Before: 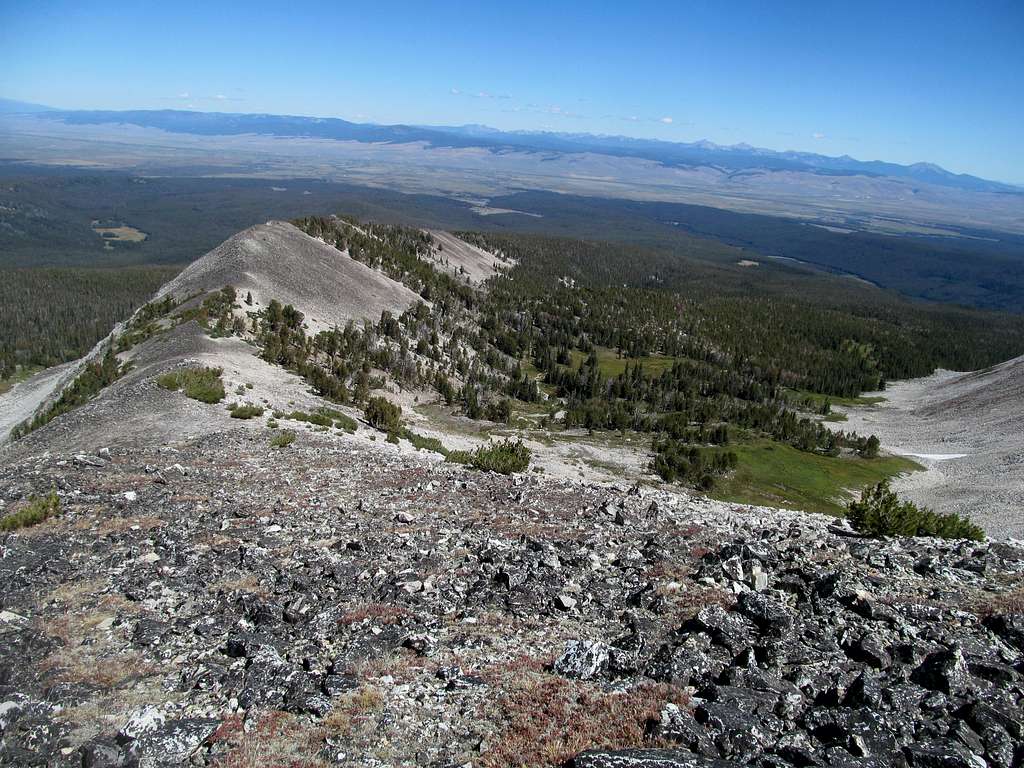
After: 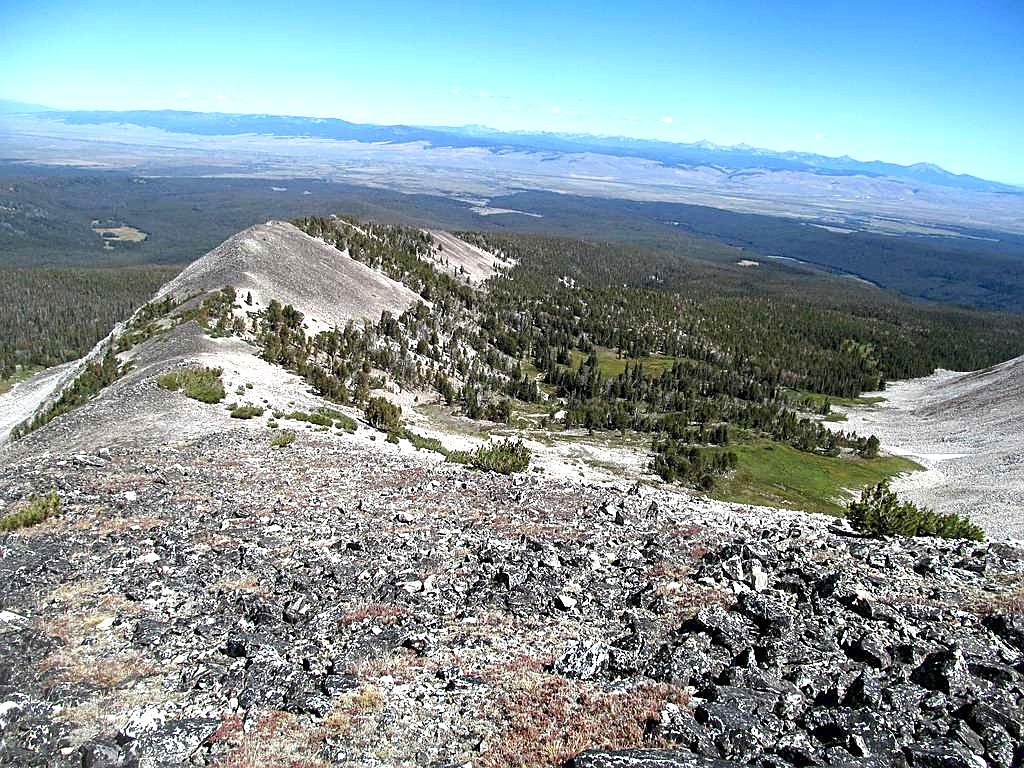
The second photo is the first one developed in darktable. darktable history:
sharpen: on, module defaults
exposure: black level correction 0, exposure 0.898 EV, compensate highlight preservation false
